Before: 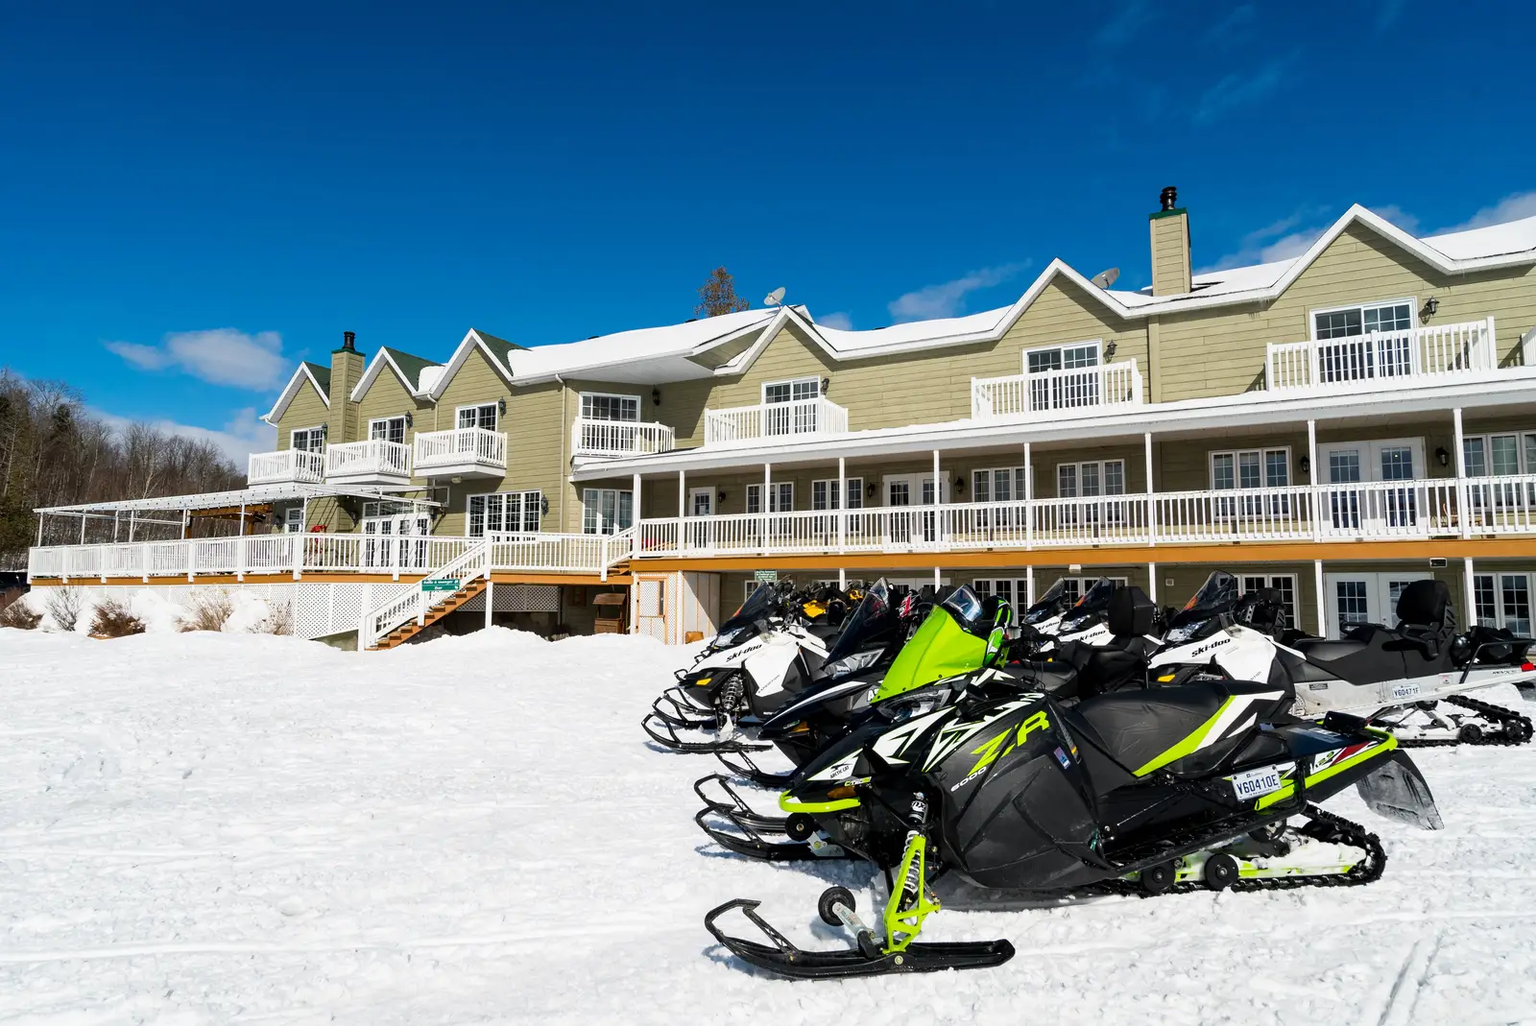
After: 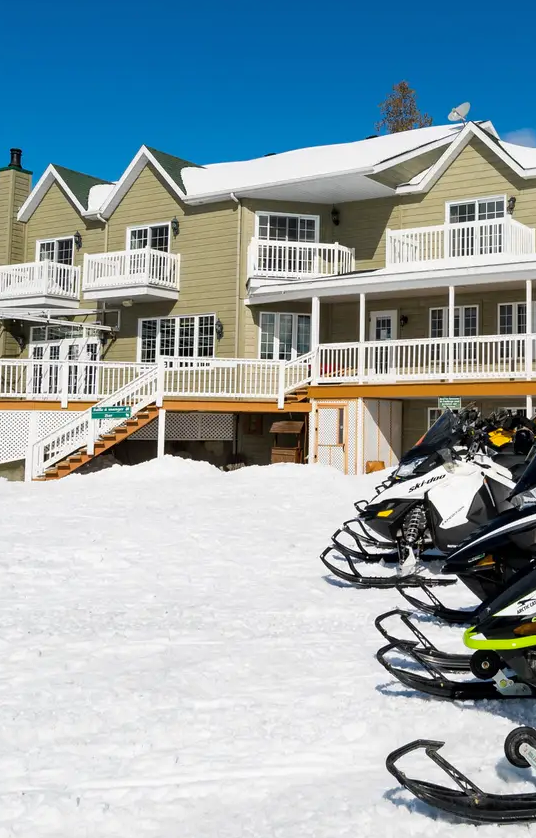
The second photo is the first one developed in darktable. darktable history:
crop and rotate: left 21.77%, top 18.528%, right 44.676%, bottom 2.997%
shadows and highlights: shadows 25, highlights -25
